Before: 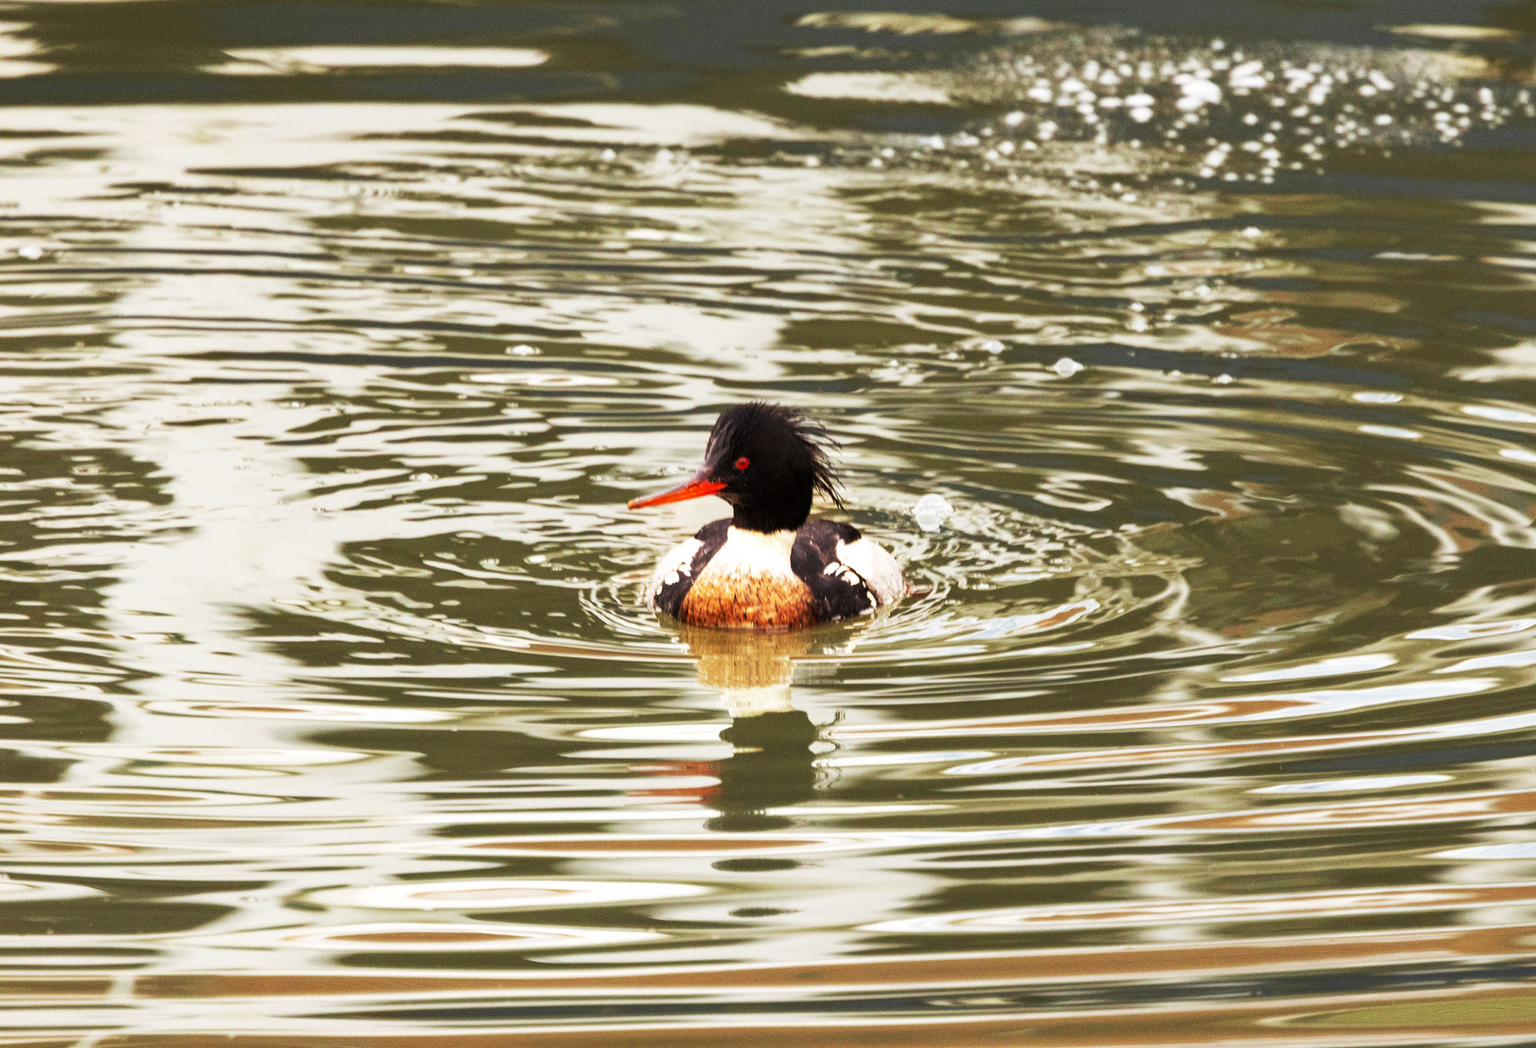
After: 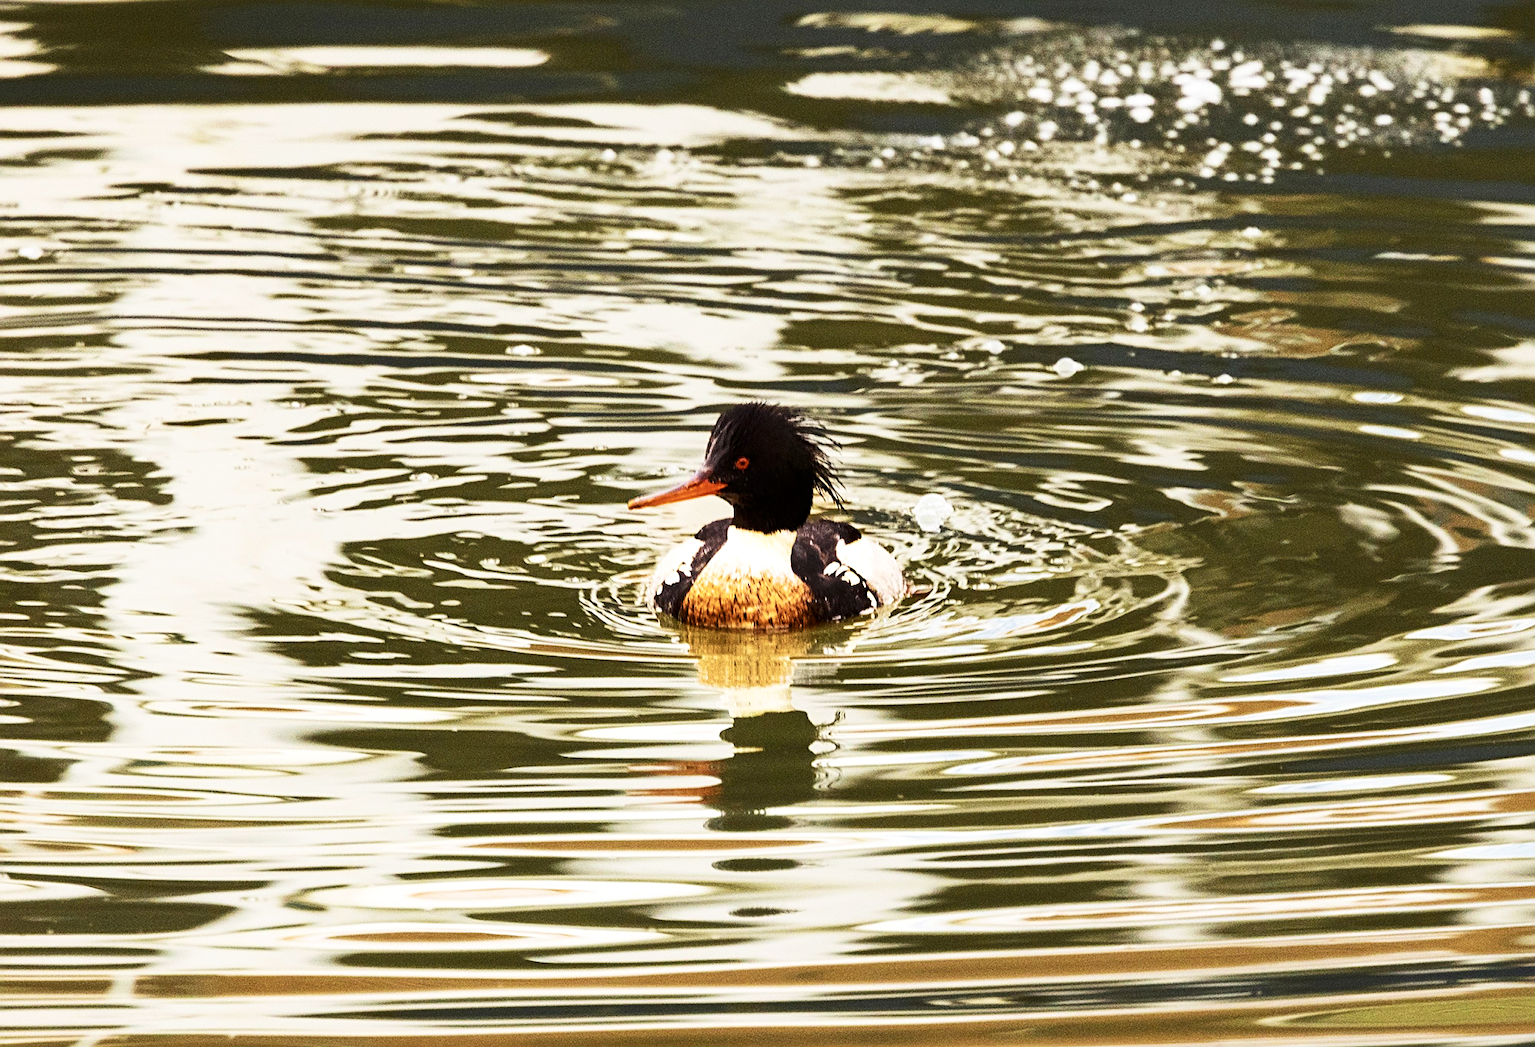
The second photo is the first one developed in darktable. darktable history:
sharpen: radius 2.767
contrast brightness saturation: contrast 0.25, saturation -0.31
color balance rgb: linear chroma grading › global chroma 15%, perceptual saturation grading › global saturation 30%
